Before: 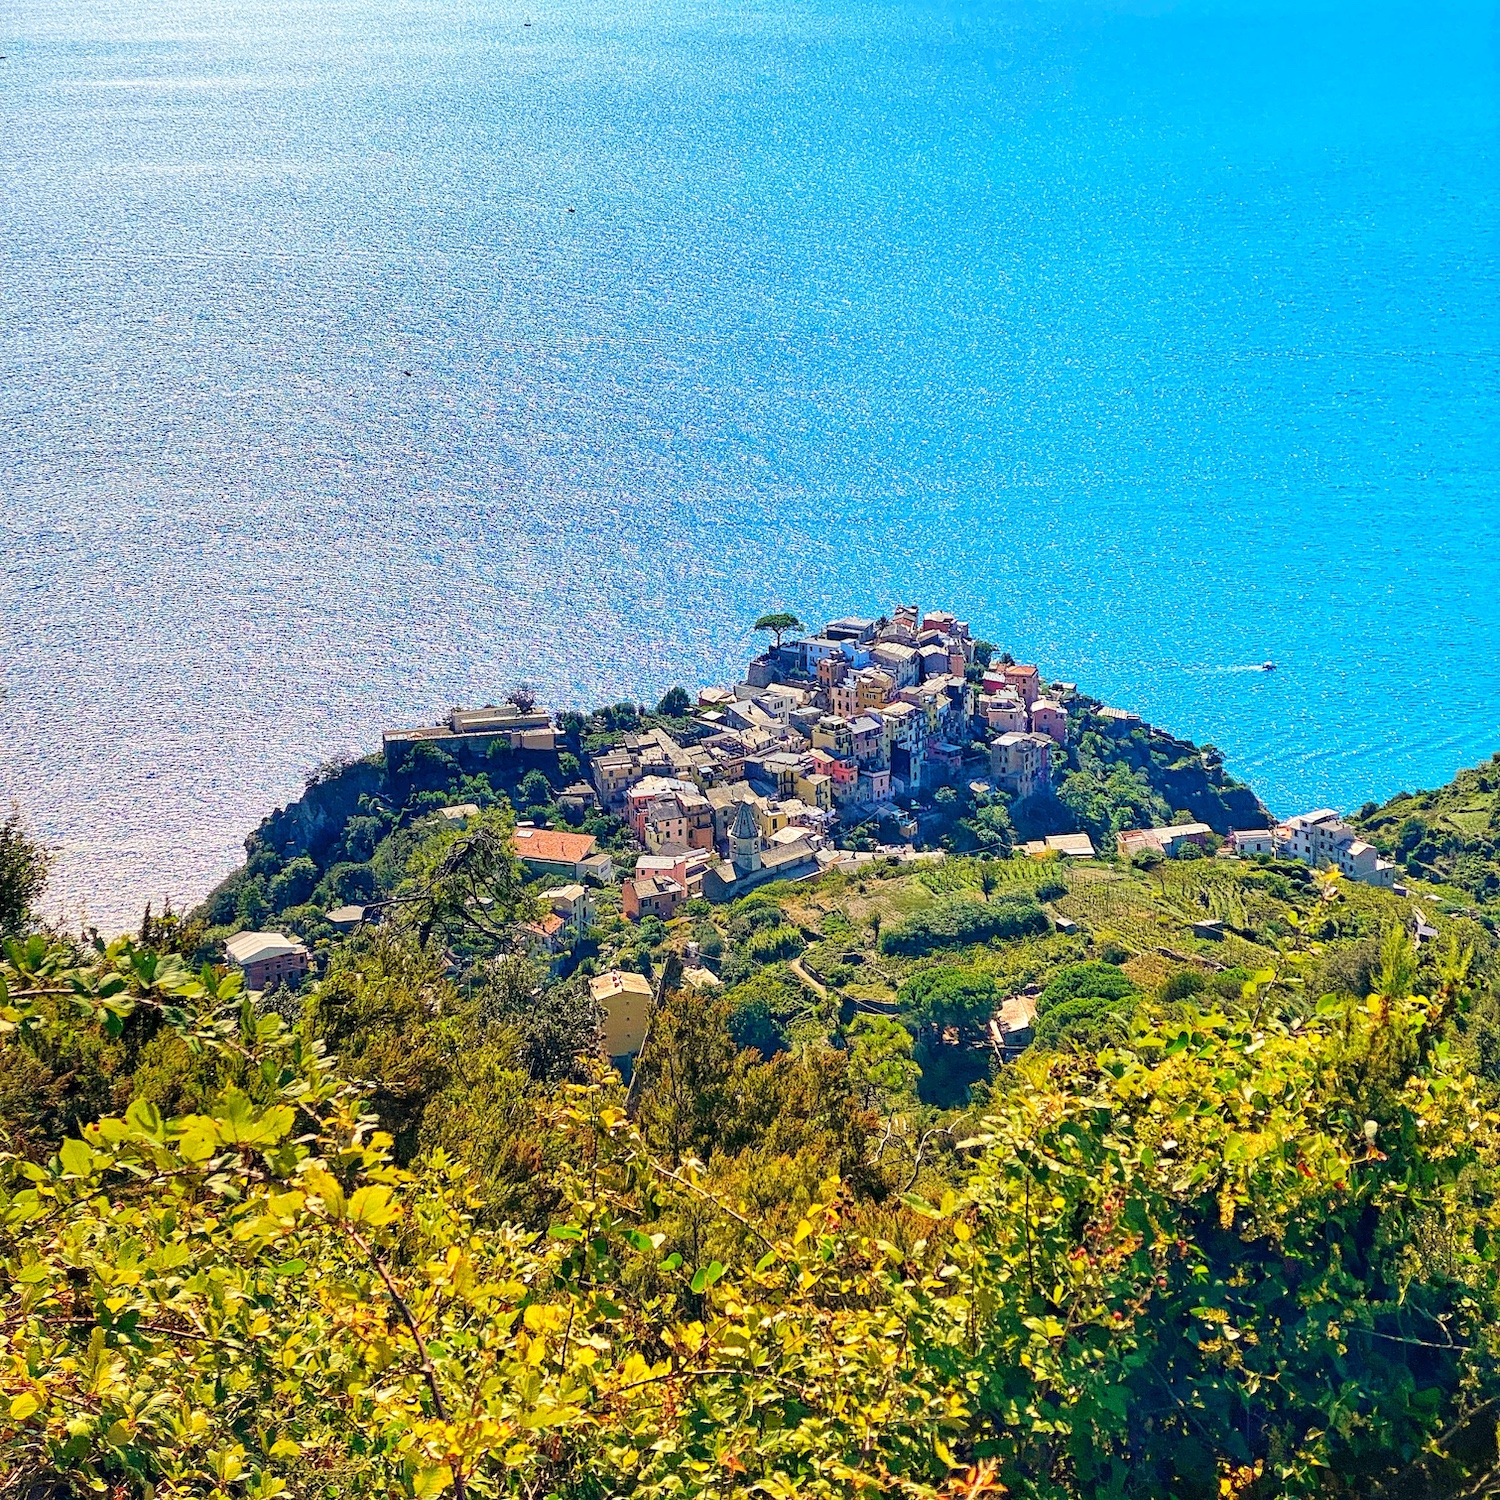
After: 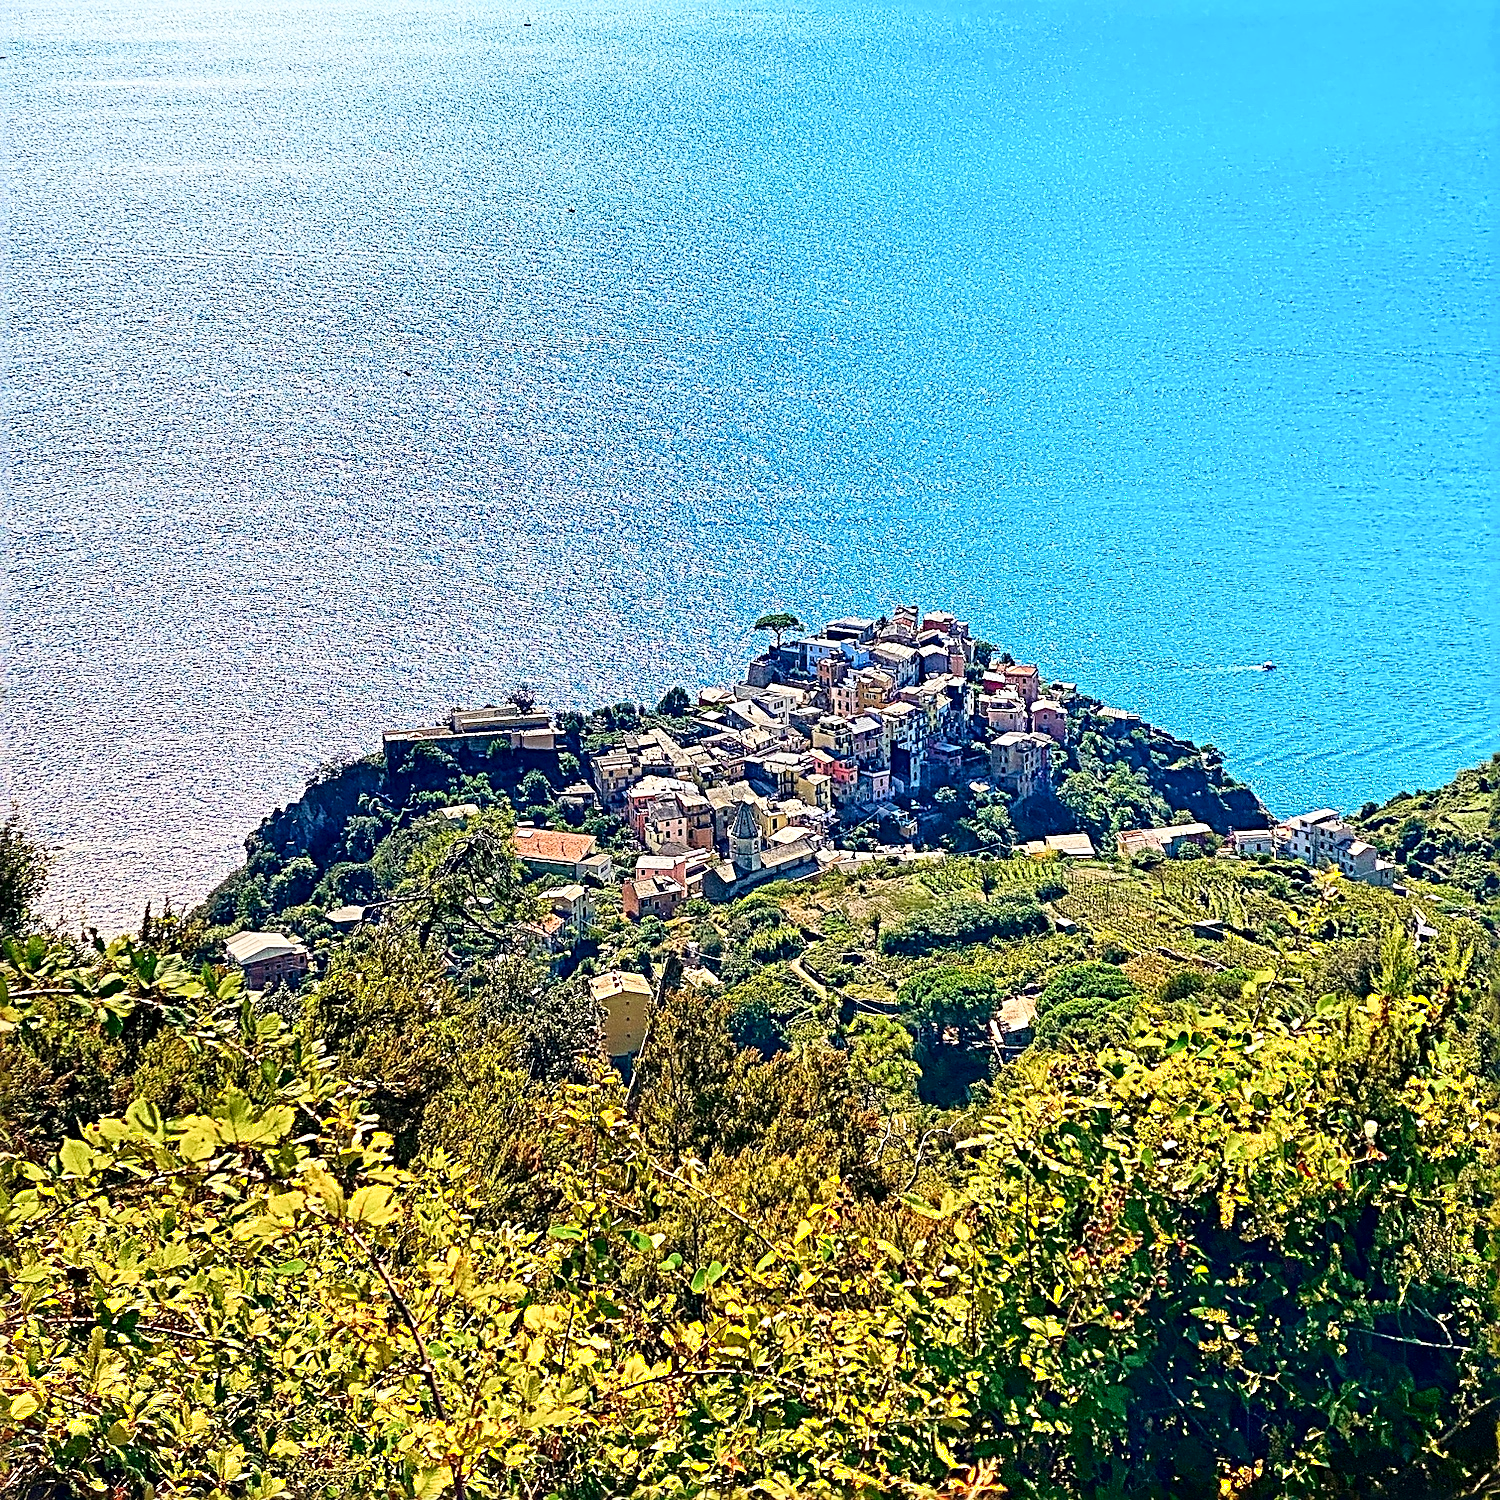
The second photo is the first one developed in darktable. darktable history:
shadows and highlights: shadows -62.32, white point adjustment -5.22, highlights 61.59
sharpen: radius 3.69, amount 0.928
